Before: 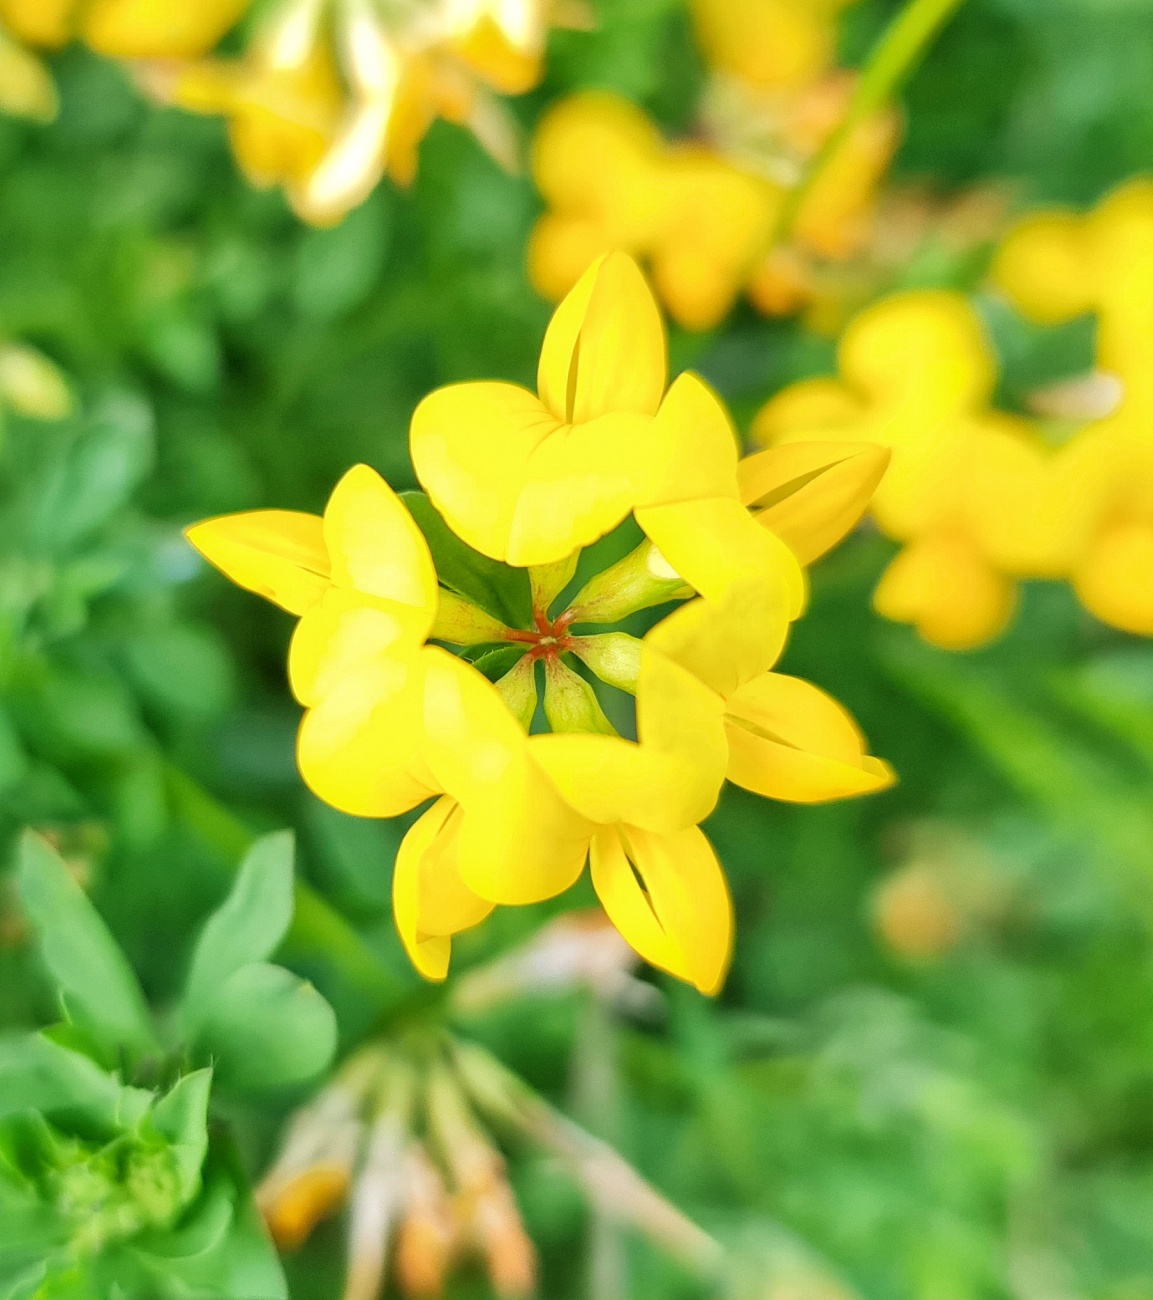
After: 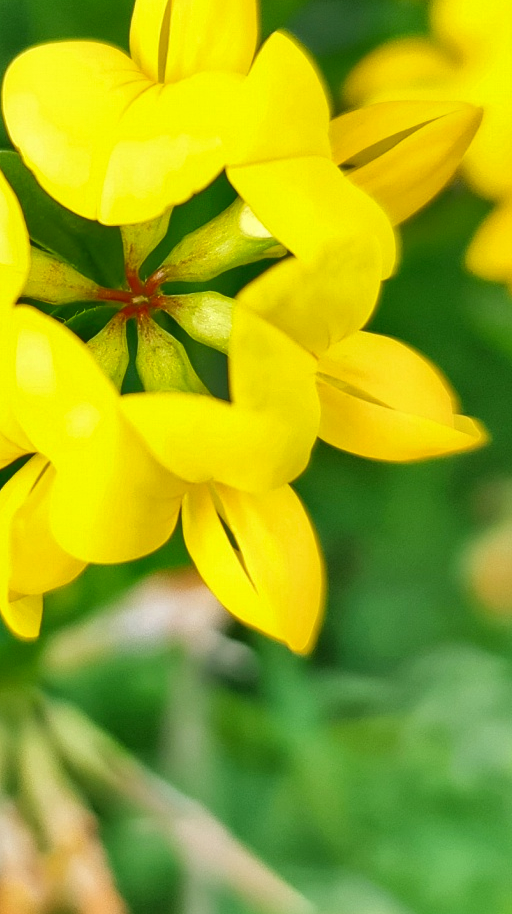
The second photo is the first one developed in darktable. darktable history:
crop: left 35.432%, top 26.233%, right 20.145%, bottom 3.432%
shadows and highlights: shadows 60, soften with gaussian
tone equalizer: -8 EV -1.84 EV, -7 EV -1.16 EV, -6 EV -1.62 EV, smoothing diameter 25%, edges refinement/feathering 10, preserve details guided filter
